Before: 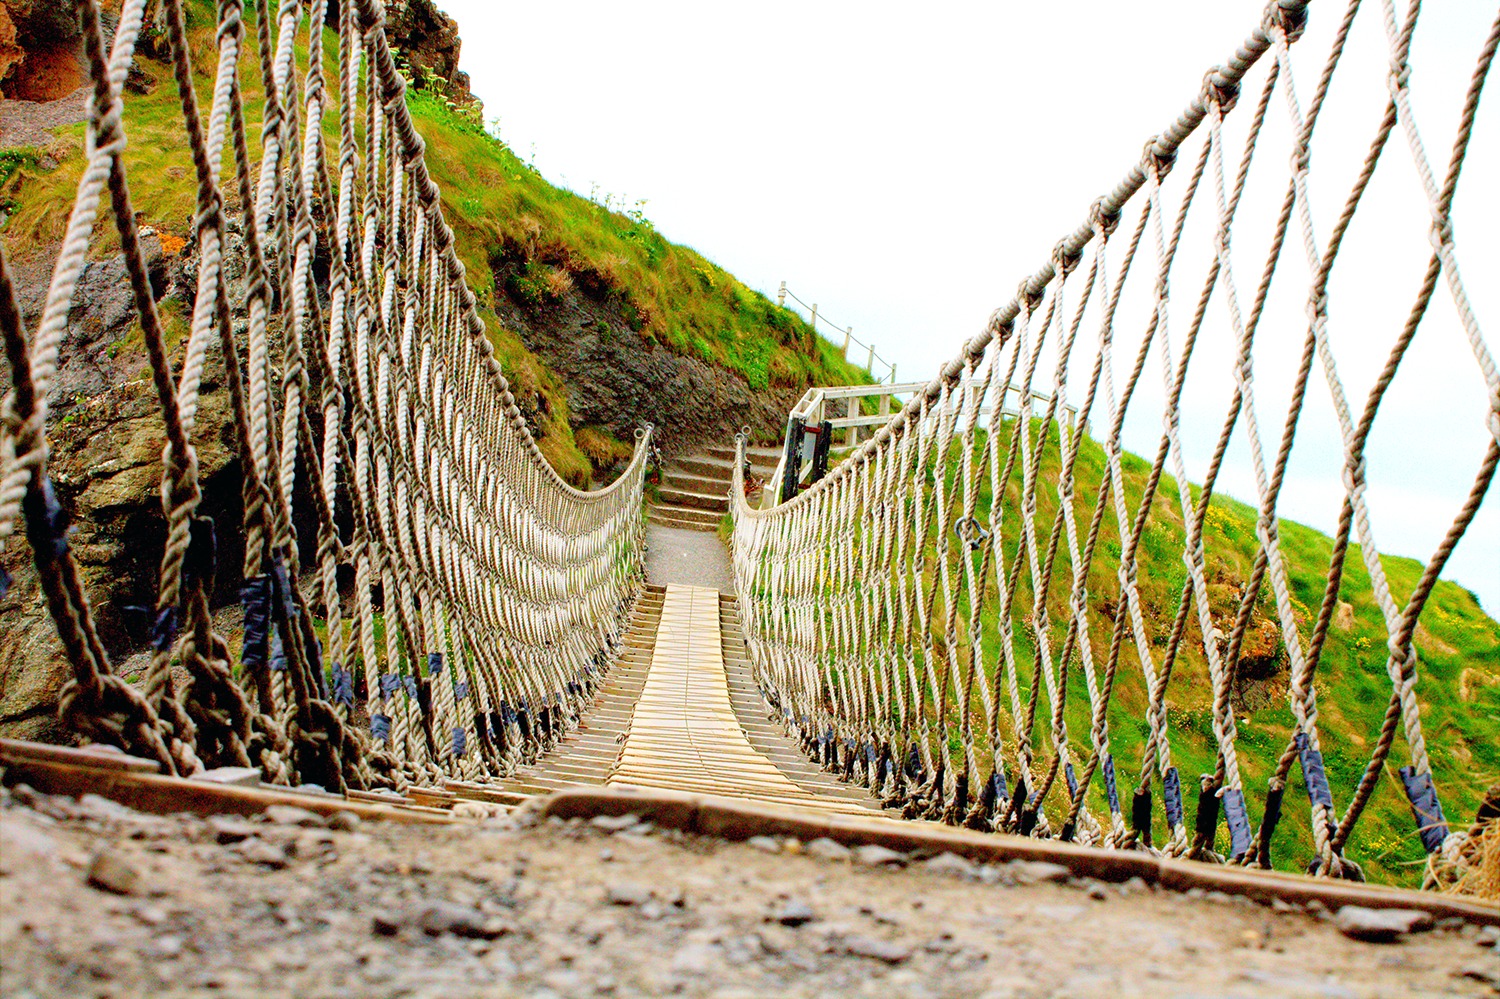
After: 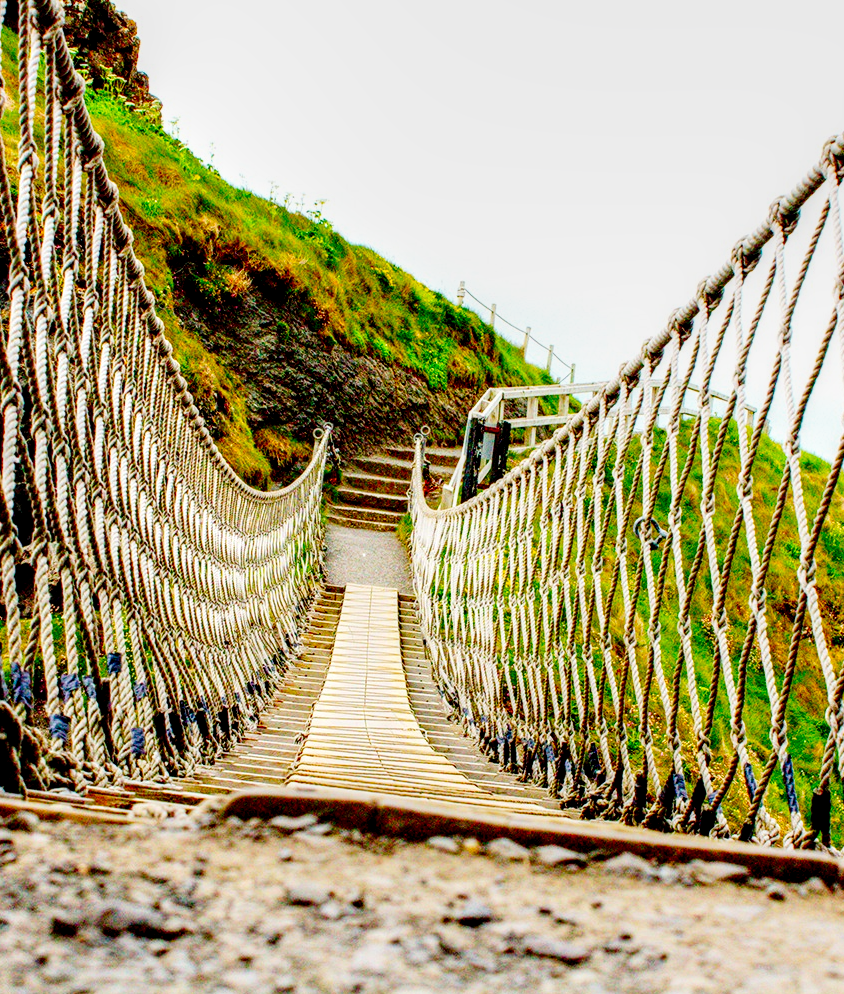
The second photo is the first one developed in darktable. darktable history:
crop: left 21.427%, right 22.271%
contrast brightness saturation: contrast 0.089, saturation 0.268
tone curve: curves: ch0 [(0, 0.019) (0.204, 0.162) (0.491, 0.519) (0.748, 0.765) (1, 0.919)]; ch1 [(0, 0) (0.179, 0.173) (0.322, 0.32) (0.442, 0.447) (0.496, 0.504) (0.566, 0.585) (0.761, 0.803) (1, 1)]; ch2 [(0, 0) (0.434, 0.447) (0.483, 0.487) (0.555, 0.563) (0.697, 0.68) (1, 1)], preserve colors none
local contrast: highlights 65%, shadows 54%, detail 168%, midtone range 0.518
